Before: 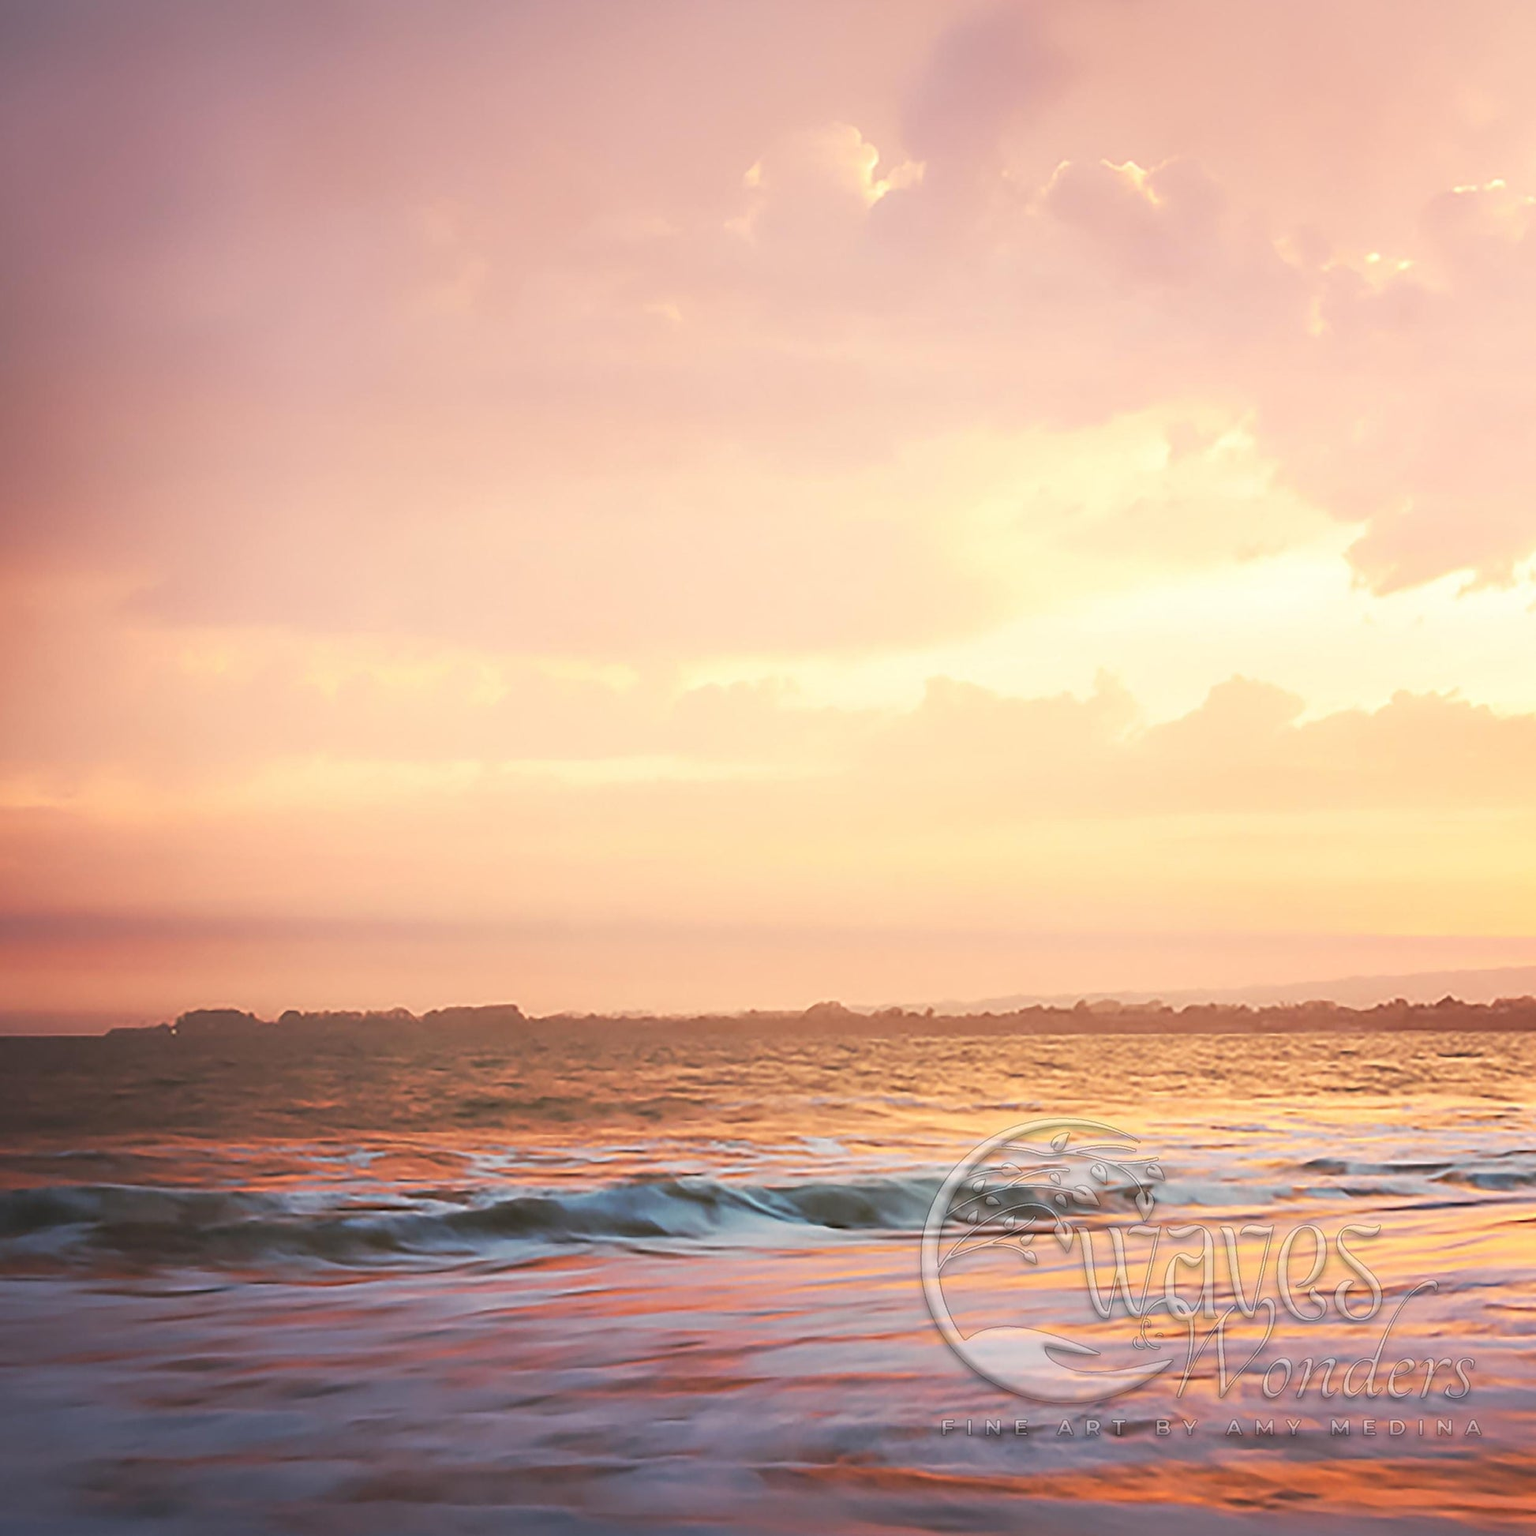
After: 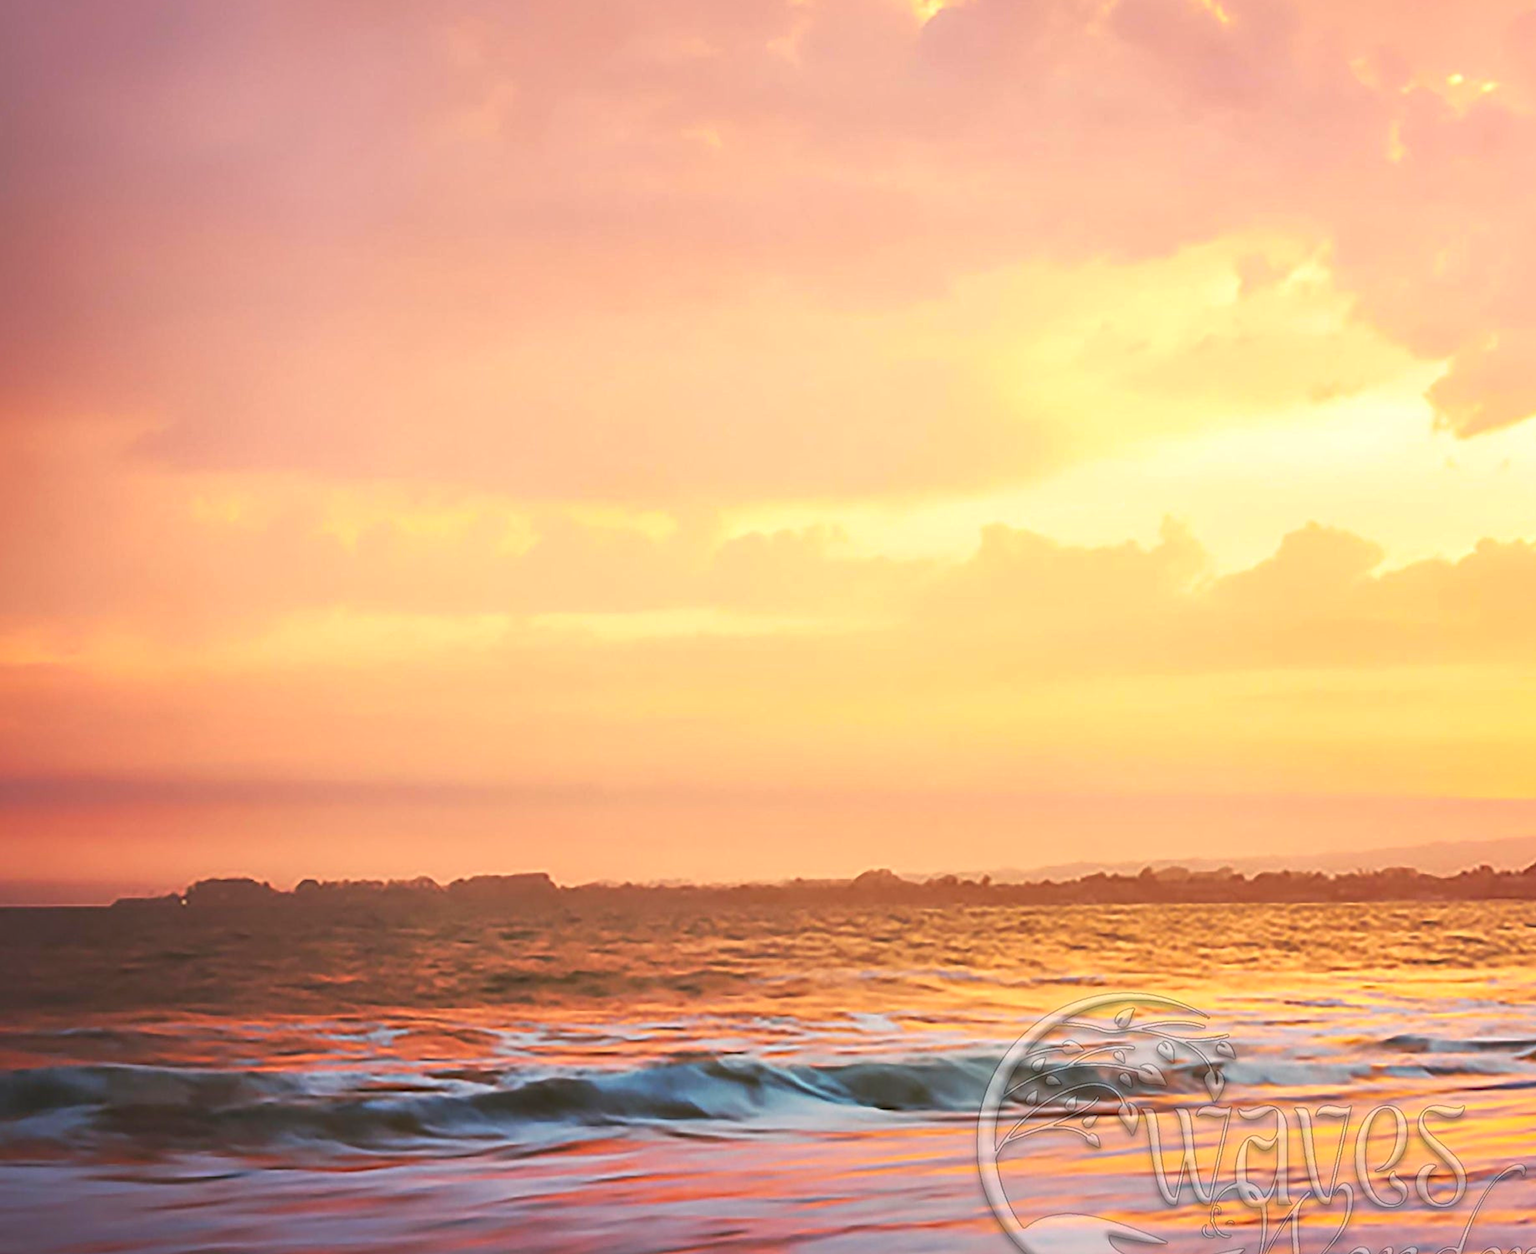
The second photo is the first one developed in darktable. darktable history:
contrast brightness saturation: contrast 0.179, saturation 0.309
crop and rotate: angle 0.069°, top 11.862%, right 5.611%, bottom 11.055%
shadows and highlights: on, module defaults
